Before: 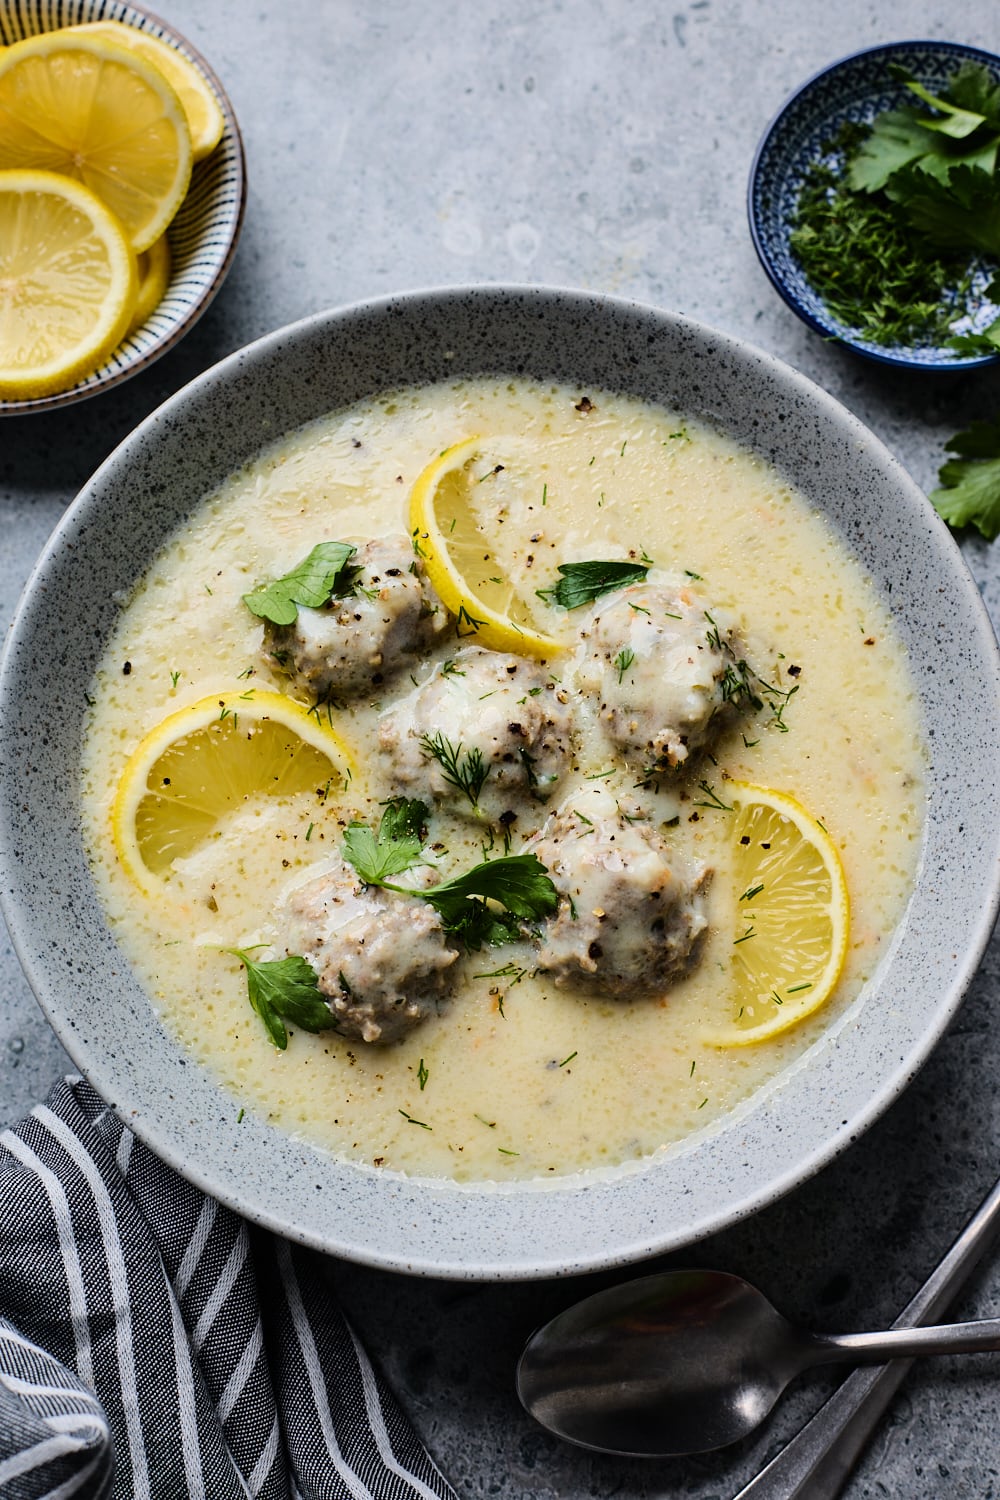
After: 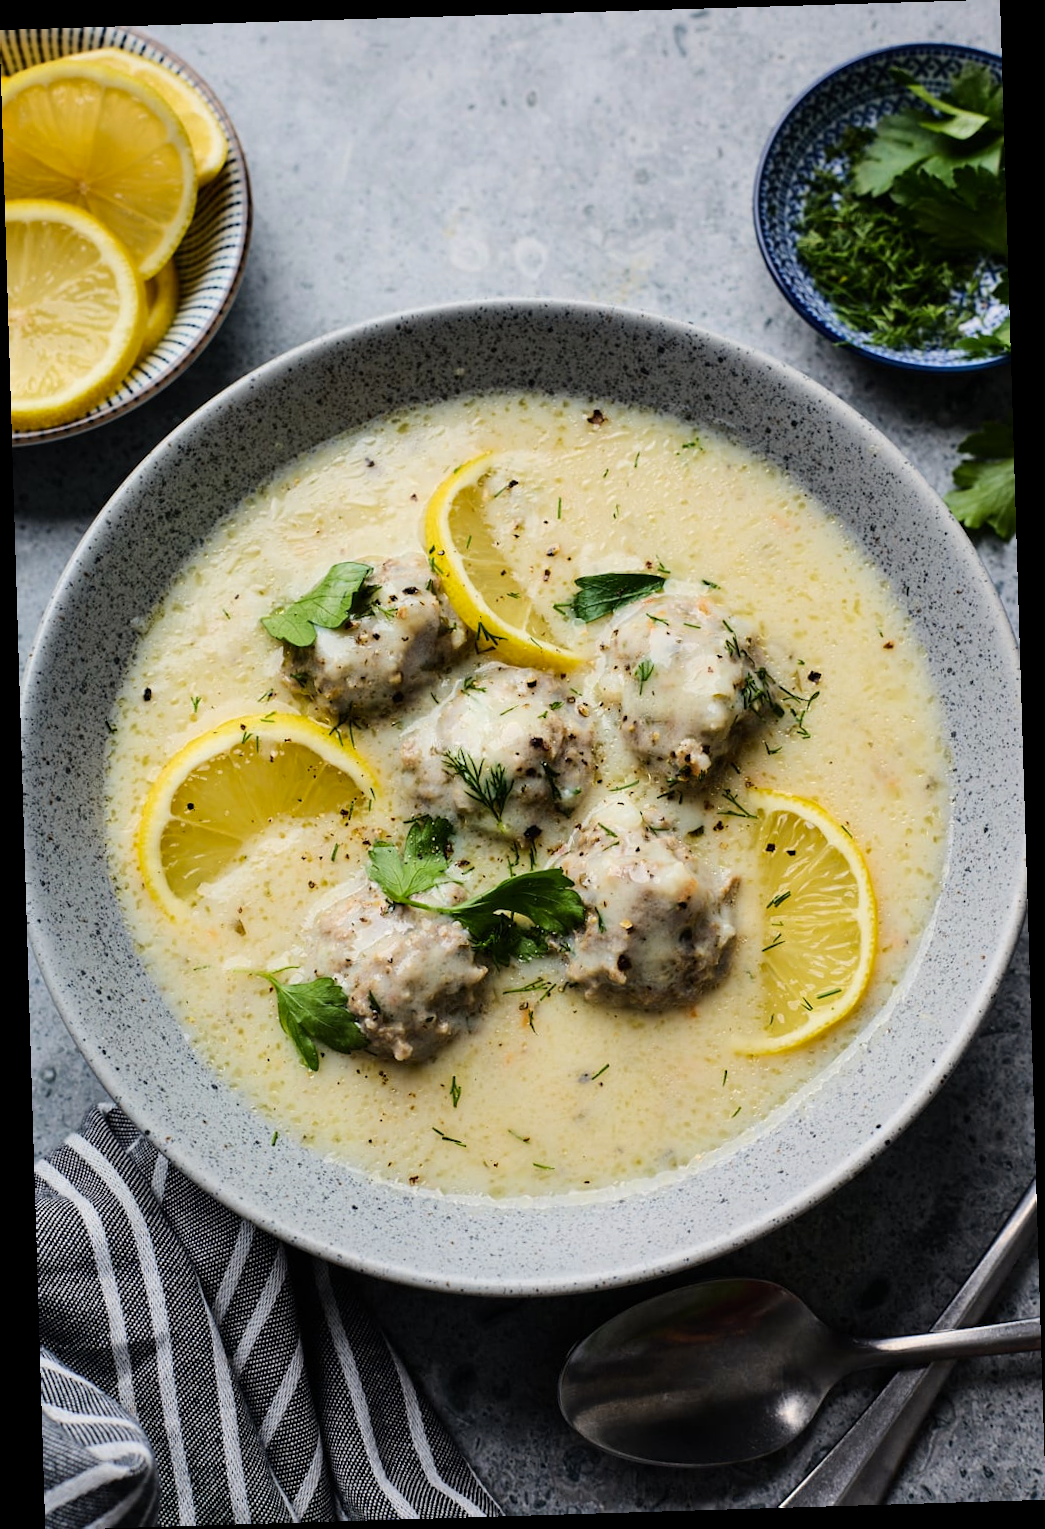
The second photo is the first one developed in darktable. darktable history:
color correction: highlights b* 3
rotate and perspective: rotation -1.75°, automatic cropping off
